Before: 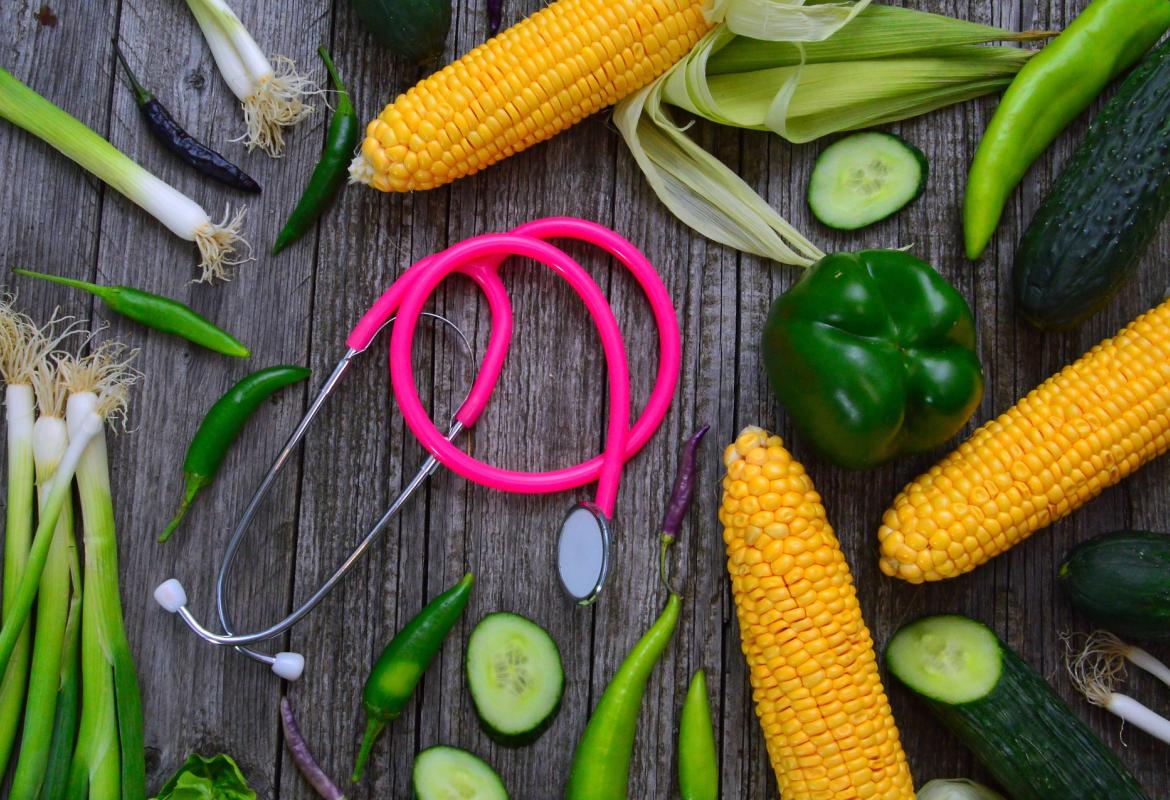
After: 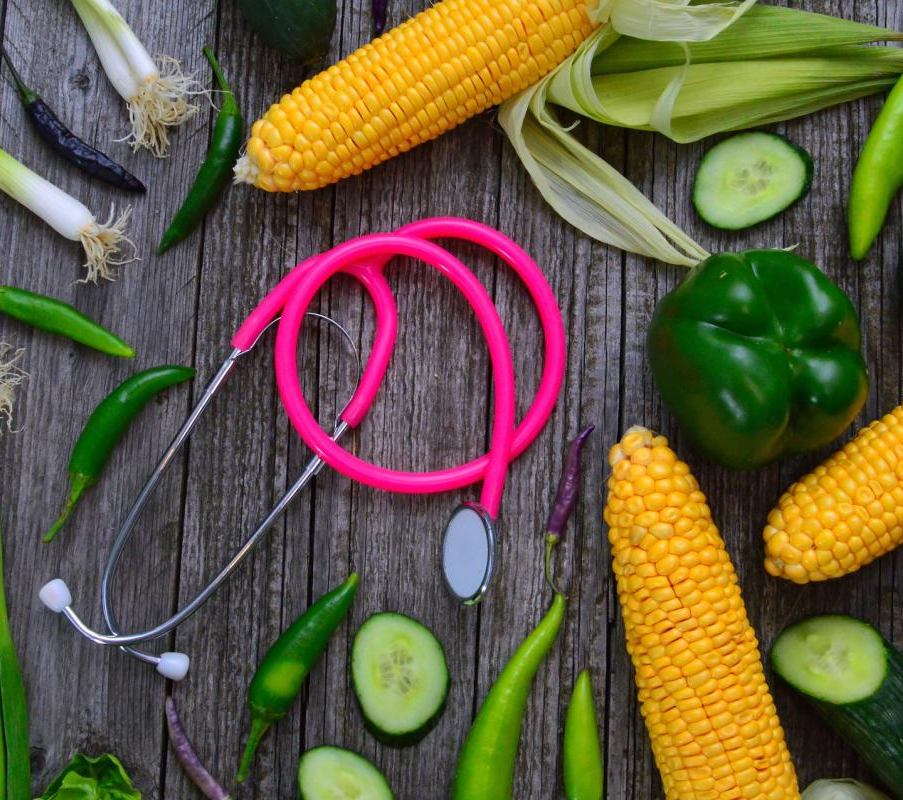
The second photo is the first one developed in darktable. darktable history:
crop: left 9.879%, right 12.902%
